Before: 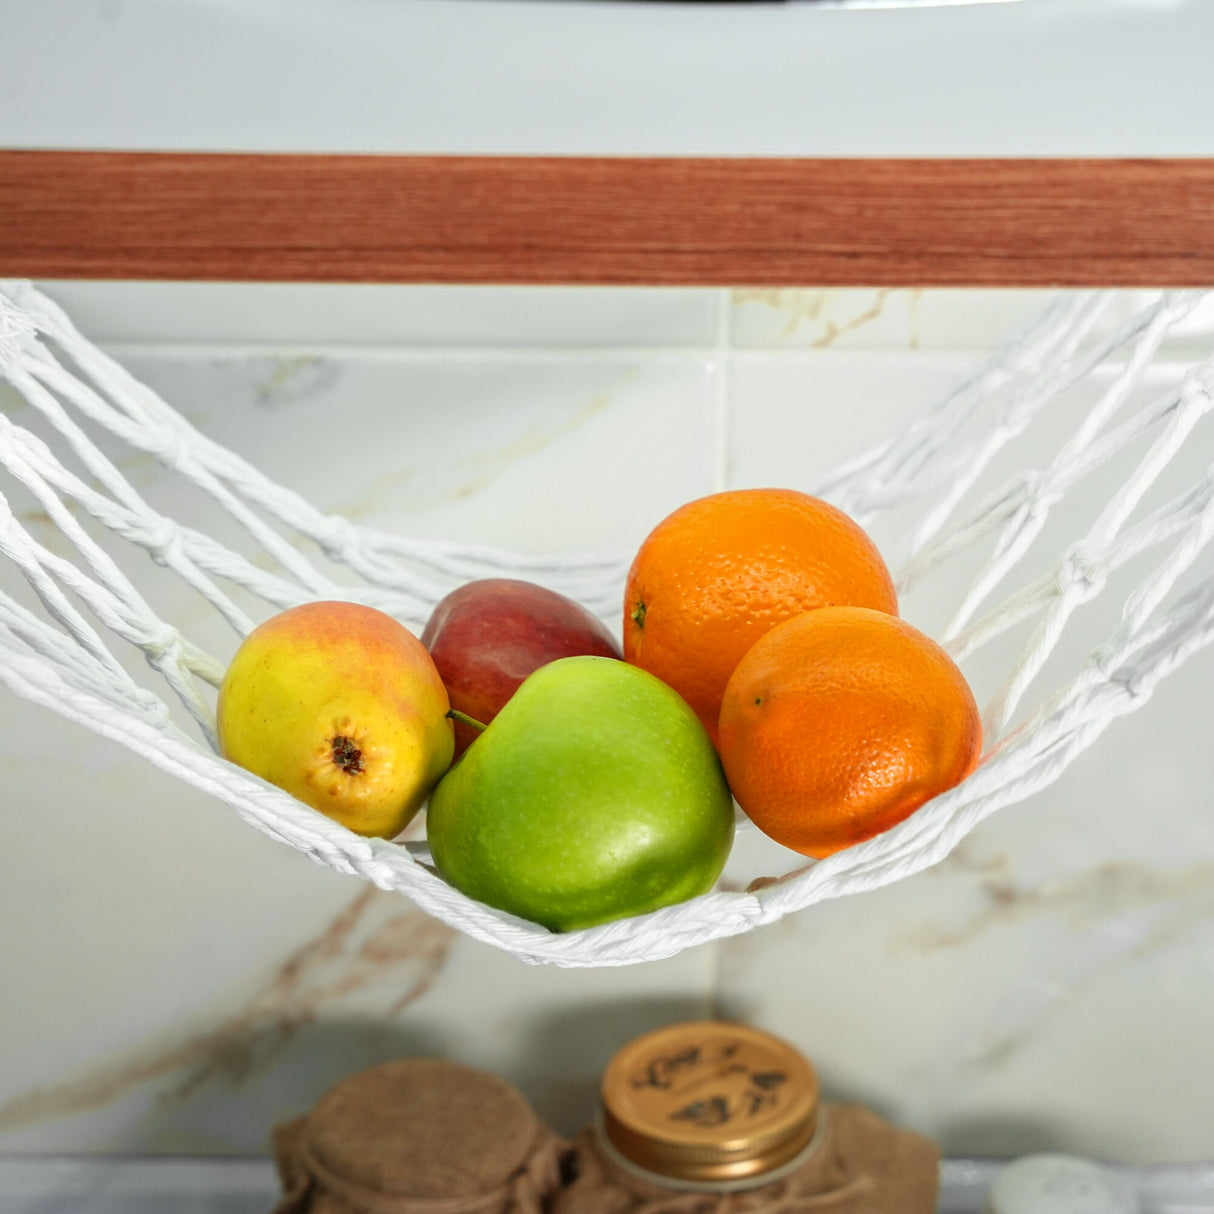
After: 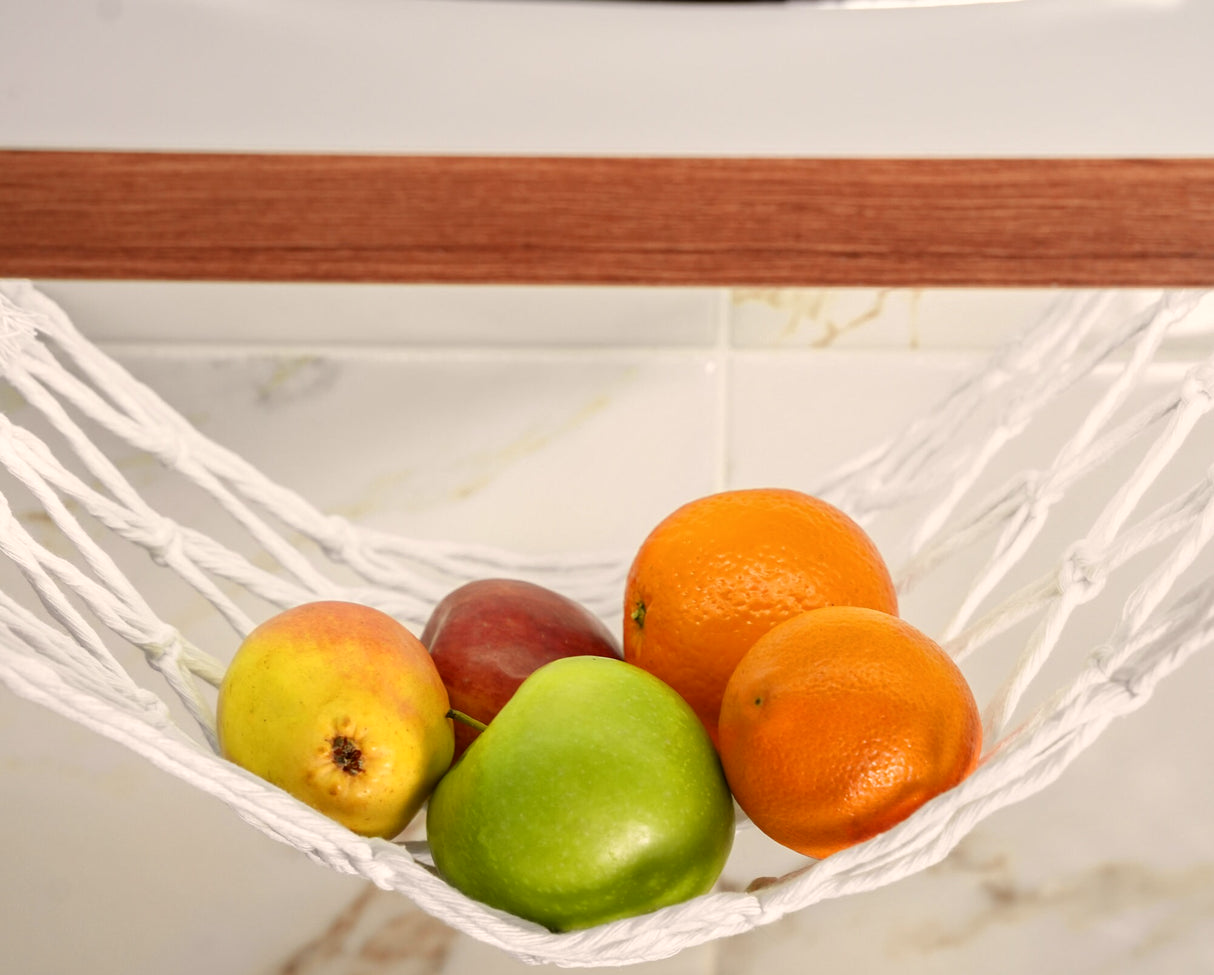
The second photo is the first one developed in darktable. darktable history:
crop: bottom 19.644%
color correction: highlights a* 6.27, highlights b* 8.19, shadows a* 5.94, shadows b* 7.23, saturation 0.9
